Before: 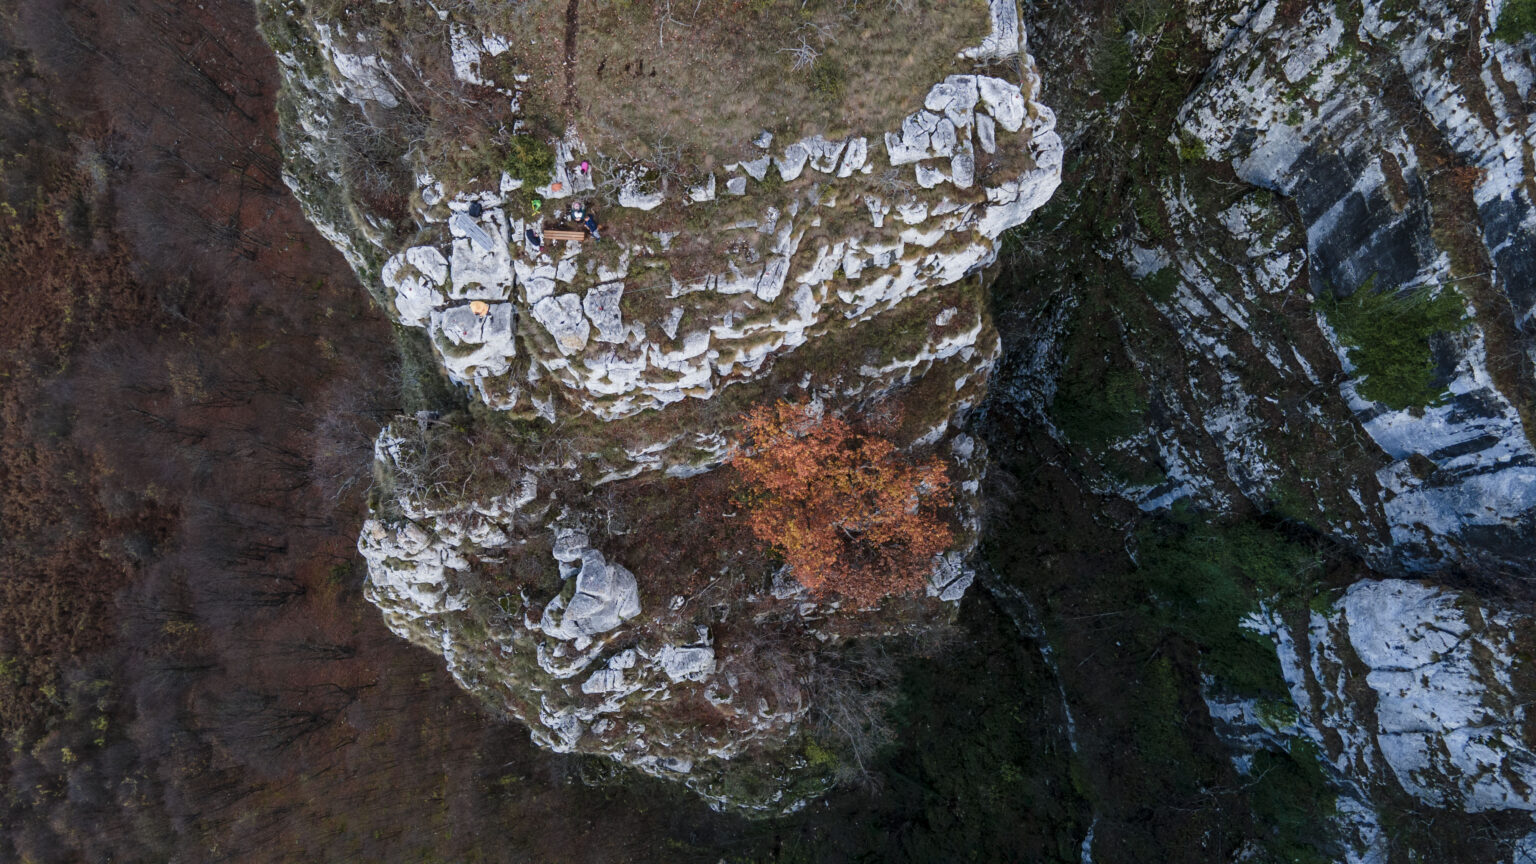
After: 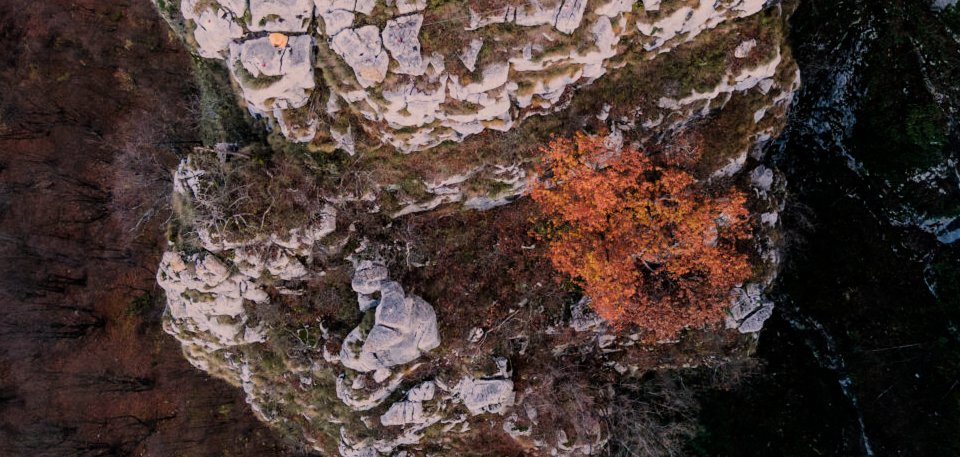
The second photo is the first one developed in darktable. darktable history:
crop: left 13.087%, top 31.089%, right 24.412%, bottom 15.903%
filmic rgb: black relative exposure -8.37 EV, white relative exposure 4.69 EV, hardness 3.81, color science v6 (2022), iterations of high-quality reconstruction 10
color correction: highlights a* 11.98, highlights b* 11.98
